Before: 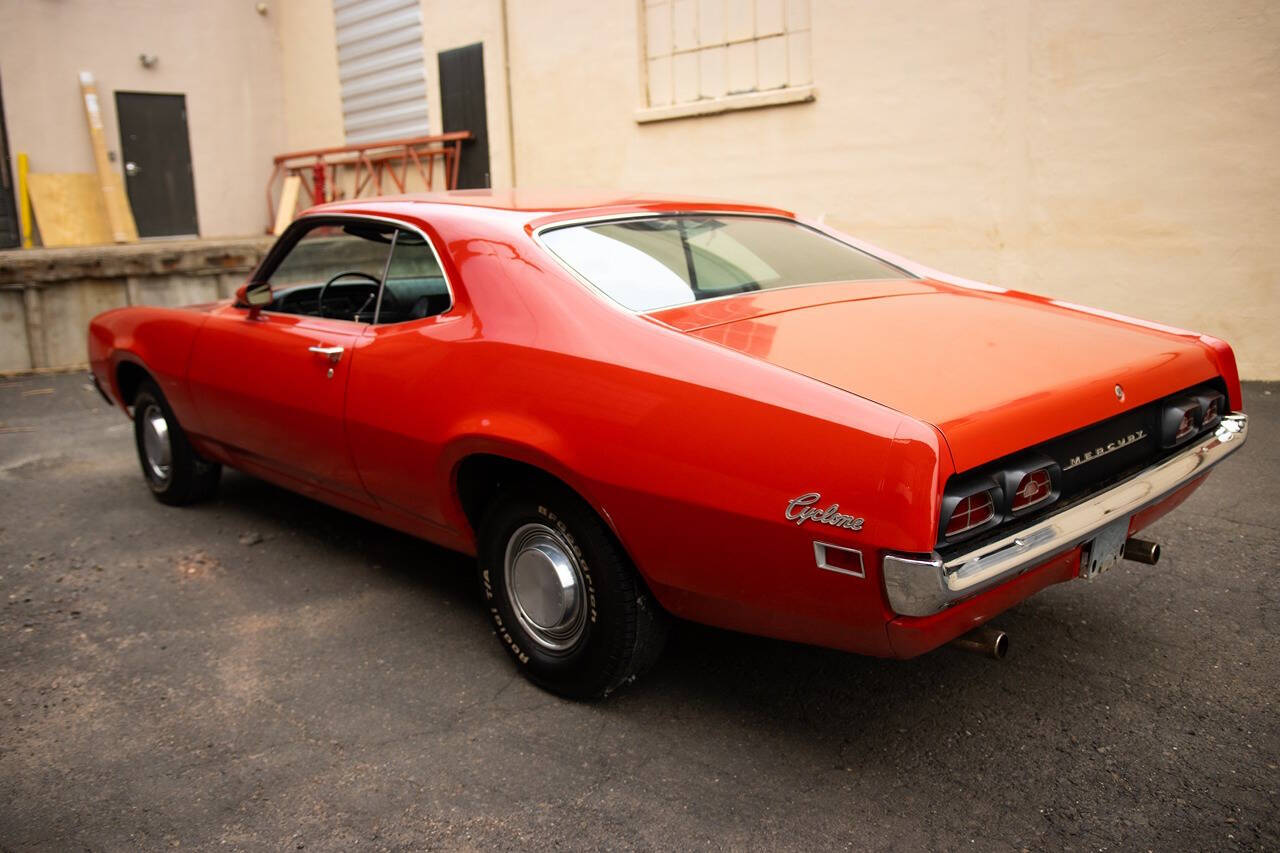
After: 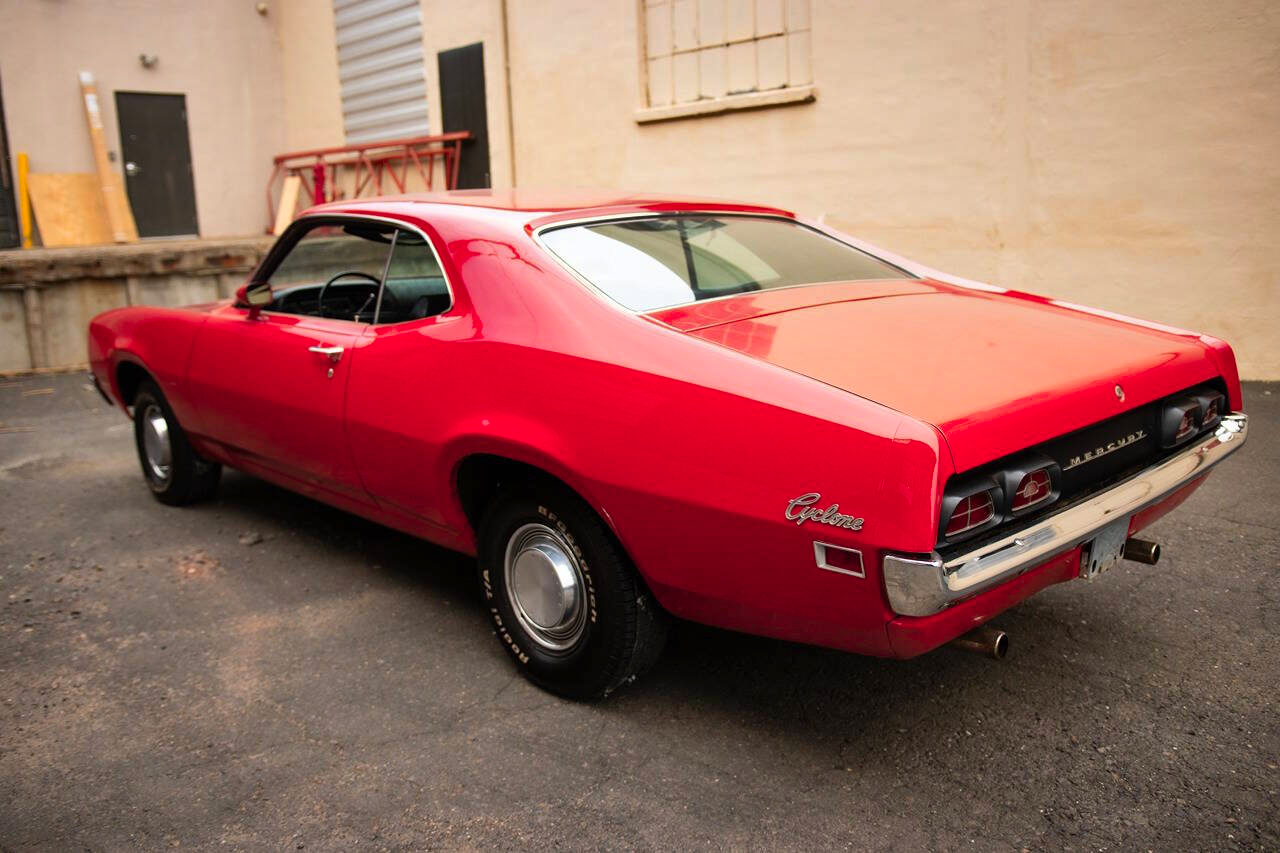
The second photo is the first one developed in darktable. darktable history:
shadows and highlights: low approximation 0.01, soften with gaussian
color zones: curves: ch1 [(0.235, 0.558) (0.75, 0.5)]; ch2 [(0.25, 0.462) (0.749, 0.457)]
